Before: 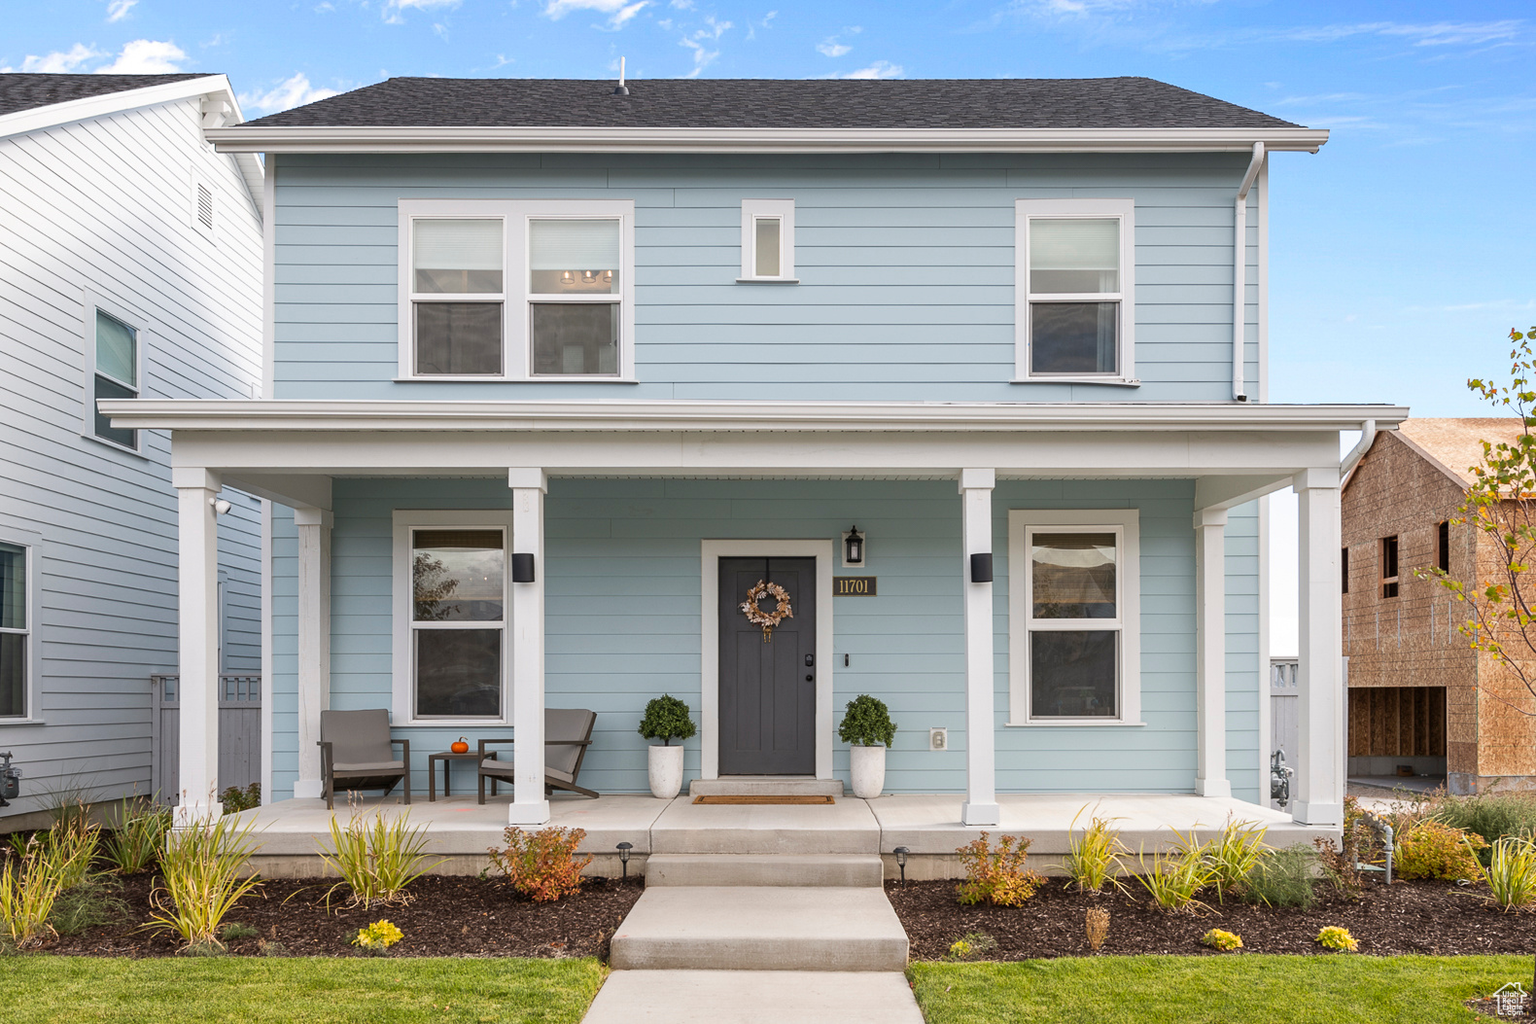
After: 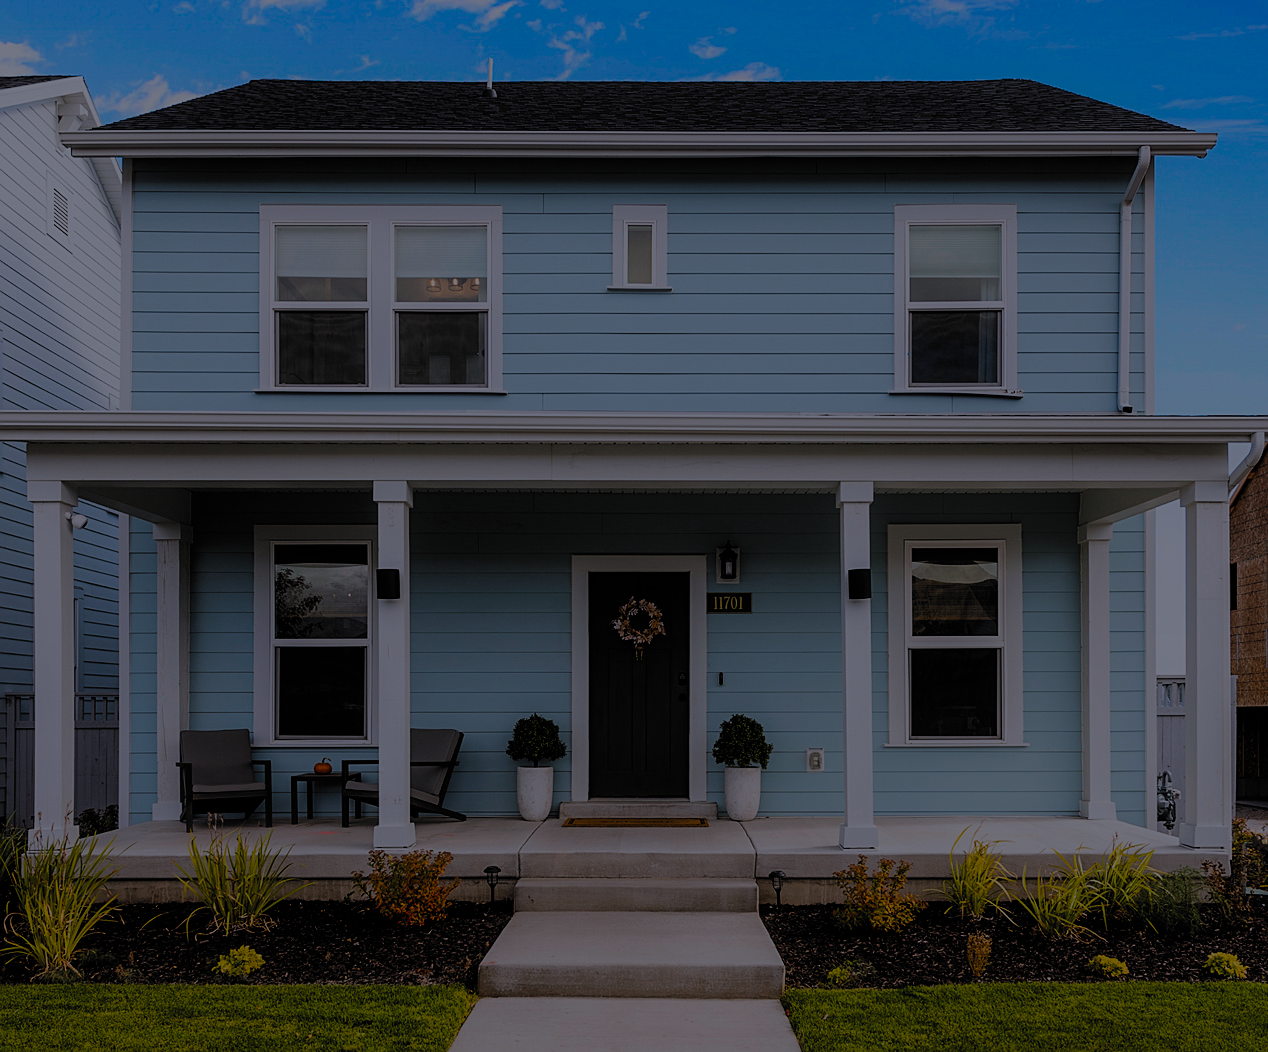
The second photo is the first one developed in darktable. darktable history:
exposure: exposure 0.604 EV, compensate exposure bias true, compensate highlight preservation false
sharpen: radius 1.305, amount 0.299, threshold 0.005
color calibration: gray › normalize channels true, illuminant as shot in camera, x 0.358, y 0.373, temperature 4628.91 K, gamut compression 0.019
contrast equalizer: octaves 7, y [[0.5, 0.488, 0.462, 0.461, 0.491, 0.5], [0.5 ×6], [0.5 ×6], [0 ×6], [0 ×6]]
filmic rgb: black relative exposure -5.09 EV, white relative exposure 3.98 EV, hardness 2.89, contrast 1.097, highlights saturation mix -20.93%, color science v6 (2022)
tone equalizer: on, module defaults
color balance rgb: linear chroma grading › global chroma 15.478%, perceptual saturation grading › global saturation 0.853%, perceptual saturation grading › mid-tones 6.241%, perceptual saturation grading › shadows 71.499%, global vibrance 20%
crop and rotate: left 9.511%, right 10.21%
